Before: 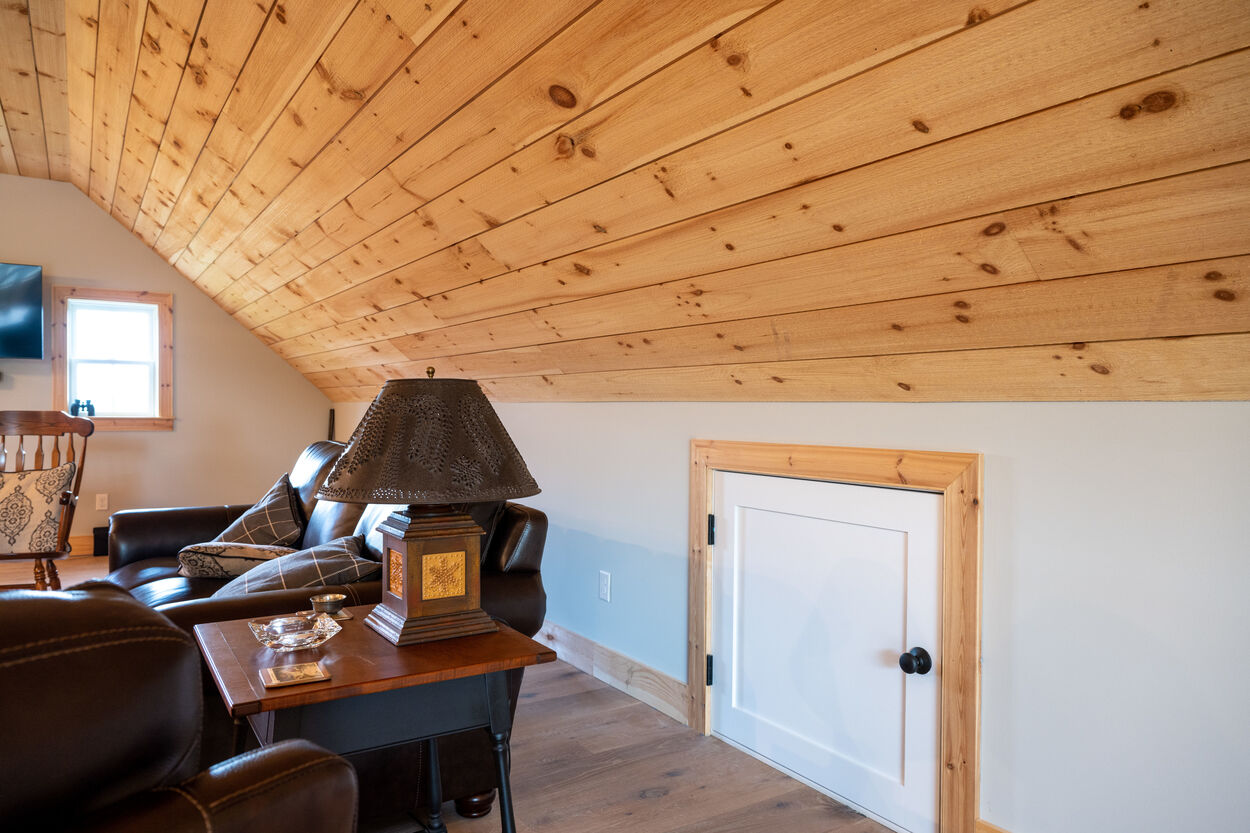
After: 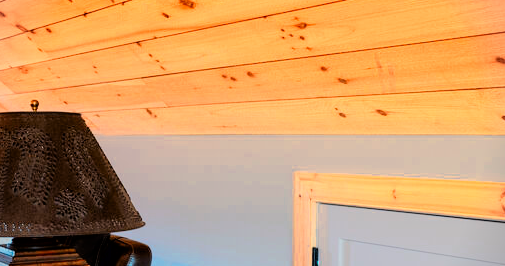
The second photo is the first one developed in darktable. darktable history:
crop: left 31.751%, top 32.172%, right 27.8%, bottom 35.83%
vignetting: fall-off start 91.19%
color zones: curves: ch0 [(0.018, 0.548) (0.197, 0.654) (0.425, 0.447) (0.605, 0.658) (0.732, 0.579)]; ch1 [(0.105, 0.531) (0.224, 0.531) (0.386, 0.39) (0.618, 0.456) (0.732, 0.456) (0.956, 0.421)]; ch2 [(0.039, 0.583) (0.215, 0.465) (0.399, 0.544) (0.465, 0.548) (0.614, 0.447) (0.724, 0.43) (0.882, 0.623) (0.956, 0.632)]
color correction: saturation 1.8
filmic rgb: black relative exposure -6.15 EV, white relative exposure 6.96 EV, hardness 2.23, color science v6 (2022)
